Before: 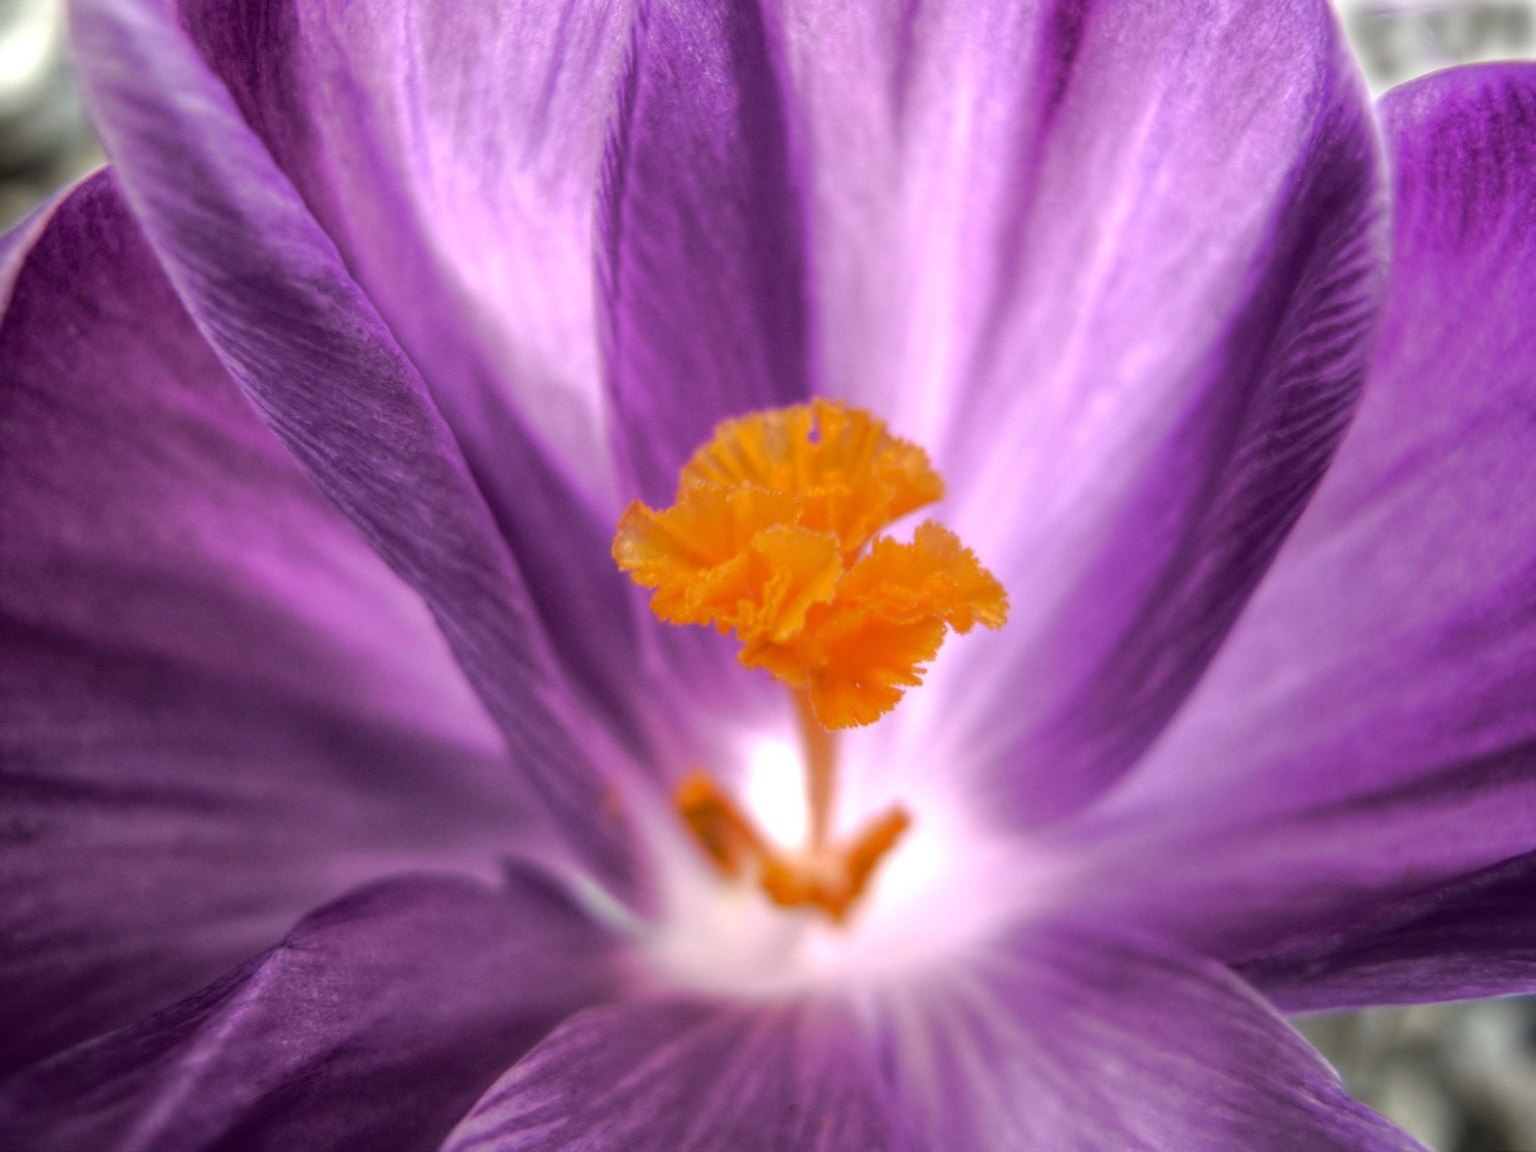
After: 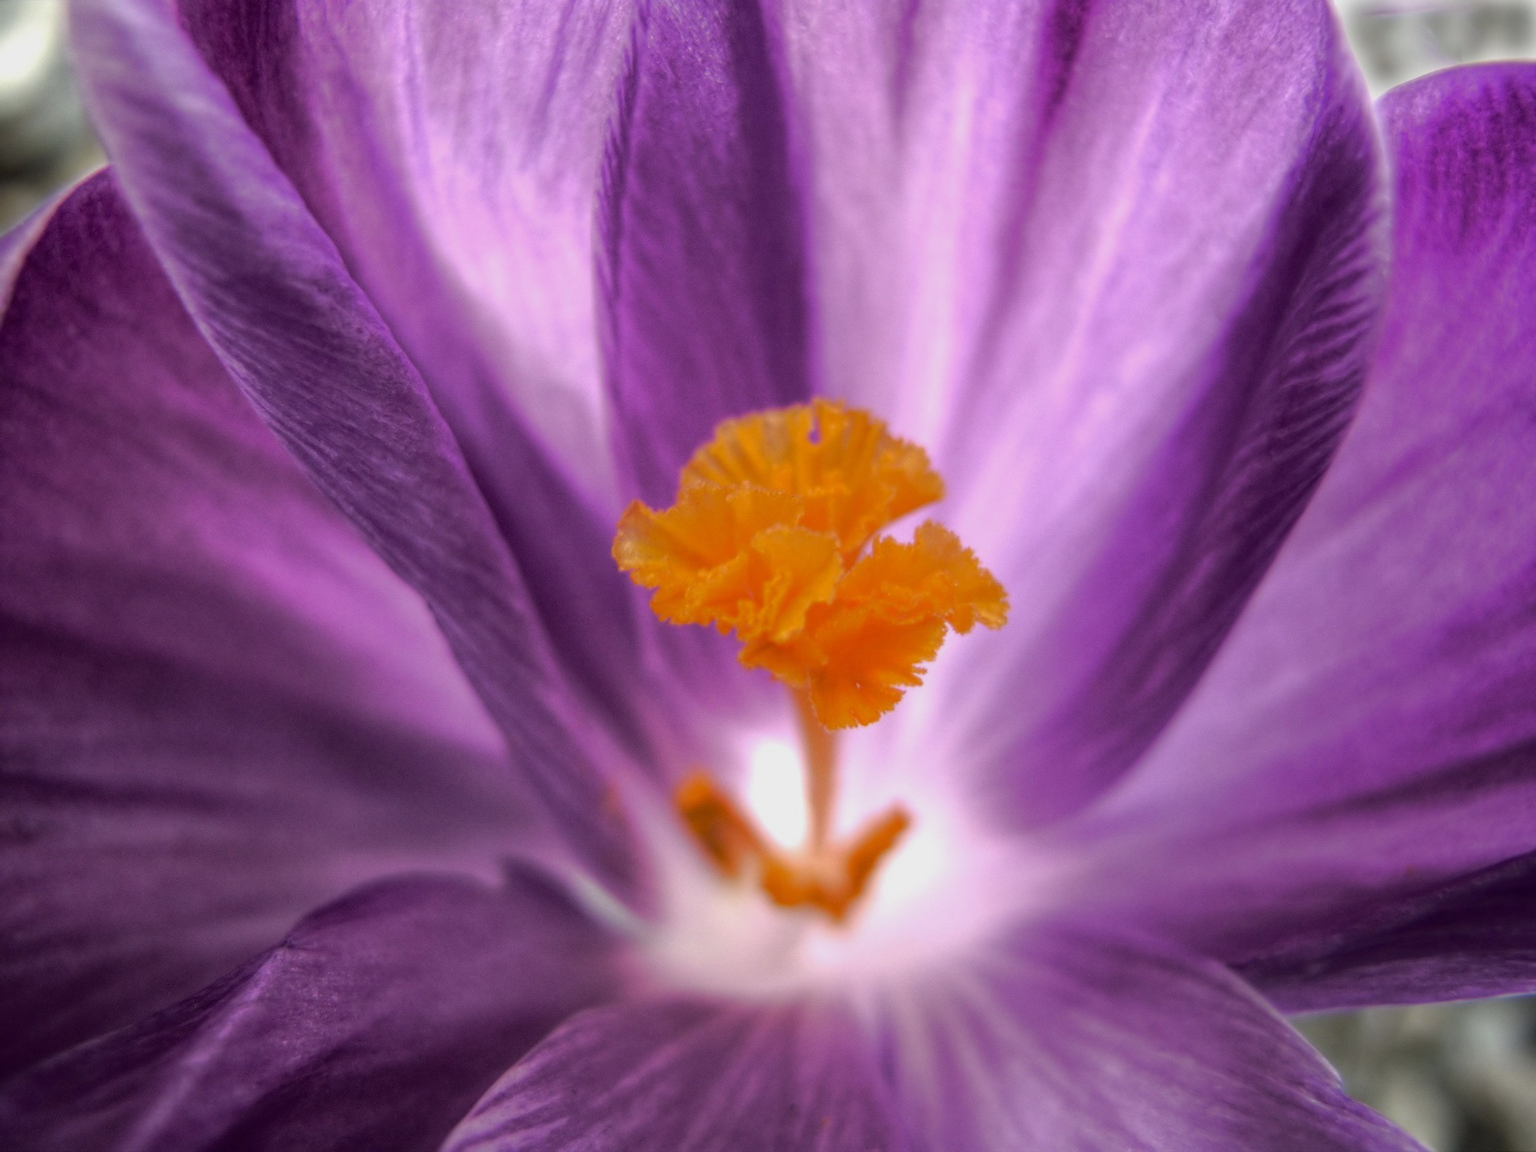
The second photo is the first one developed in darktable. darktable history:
exposure: exposure -0.265 EV, compensate highlight preservation false
